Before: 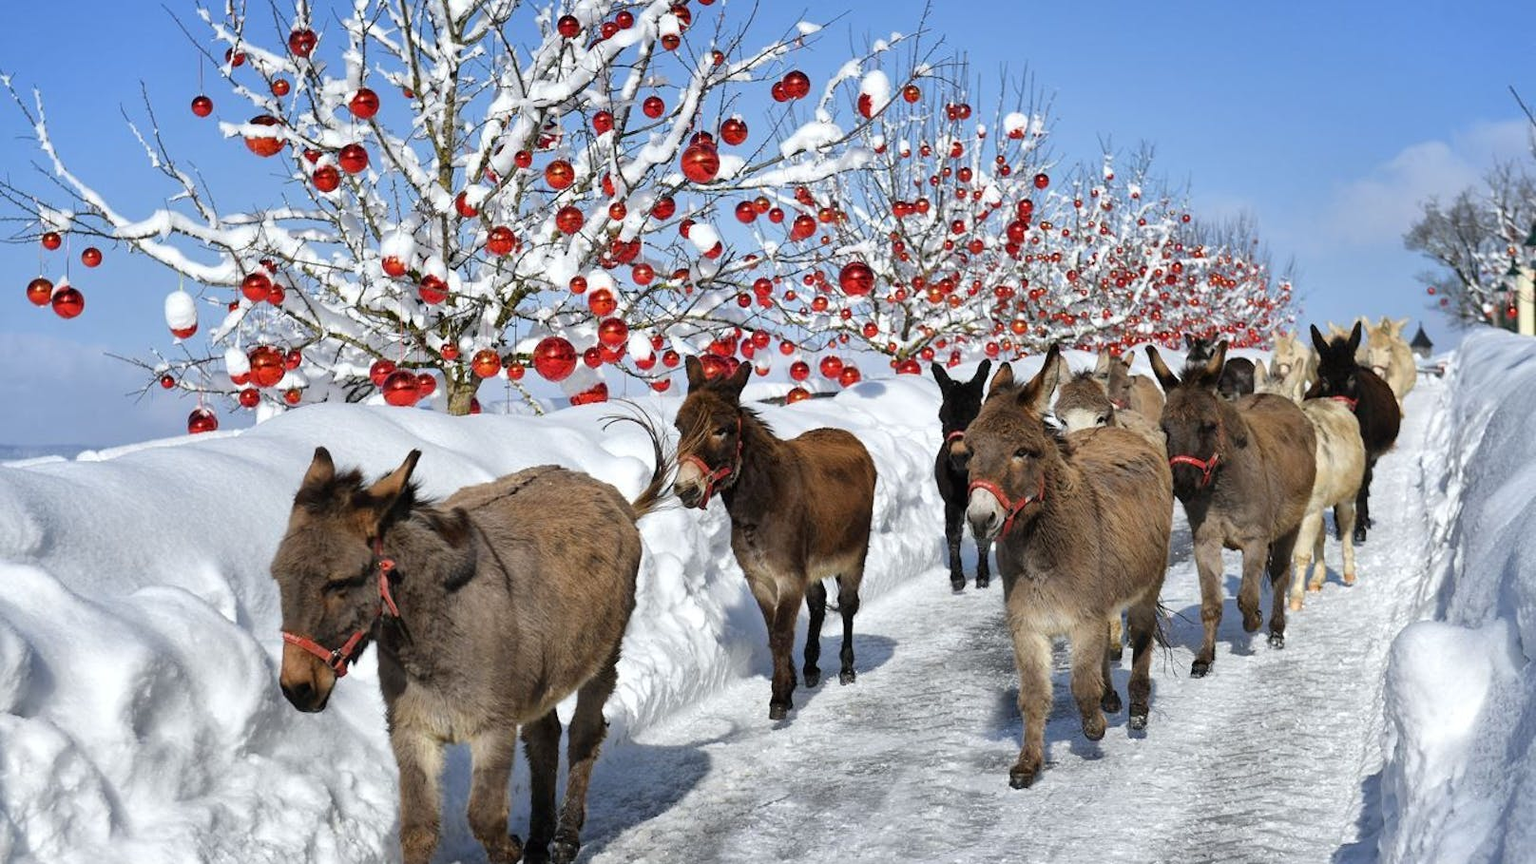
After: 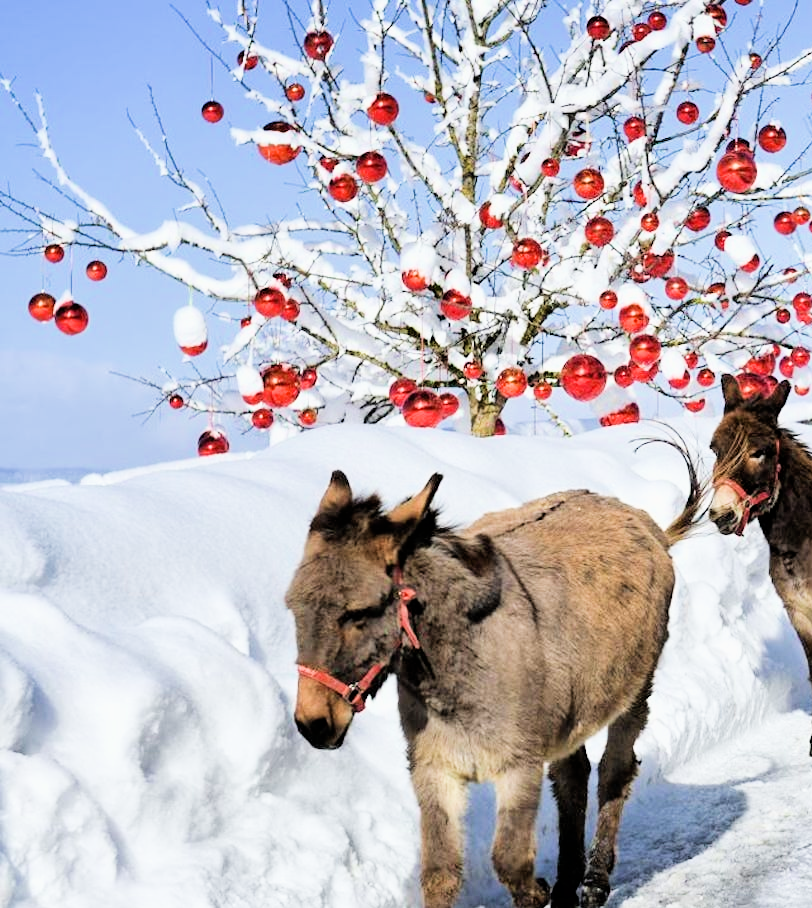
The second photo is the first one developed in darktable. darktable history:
crop and rotate: left 0.009%, top 0%, right 49.693%
velvia: on, module defaults
exposure: black level correction 0, exposure 1.001 EV, compensate exposure bias true, compensate highlight preservation false
filmic rgb: black relative exposure -5.15 EV, white relative exposure 3.99 EV, hardness 2.9, contrast 1.297, highlights saturation mix -10.24%
